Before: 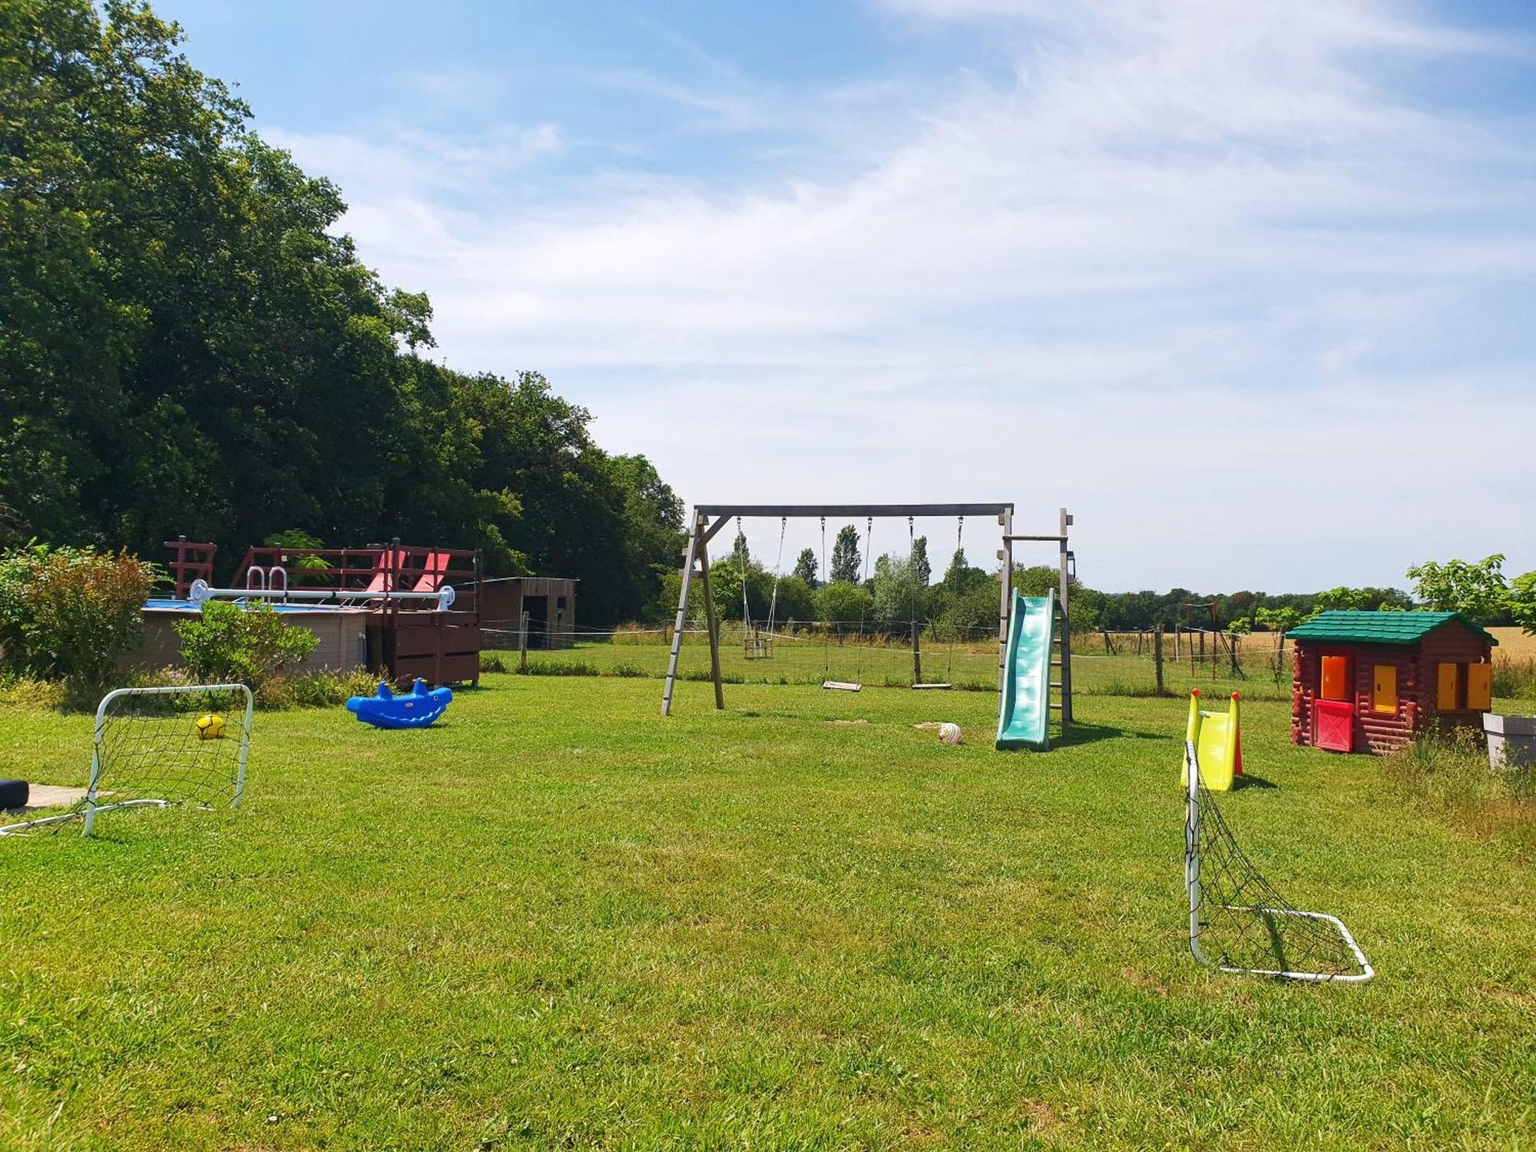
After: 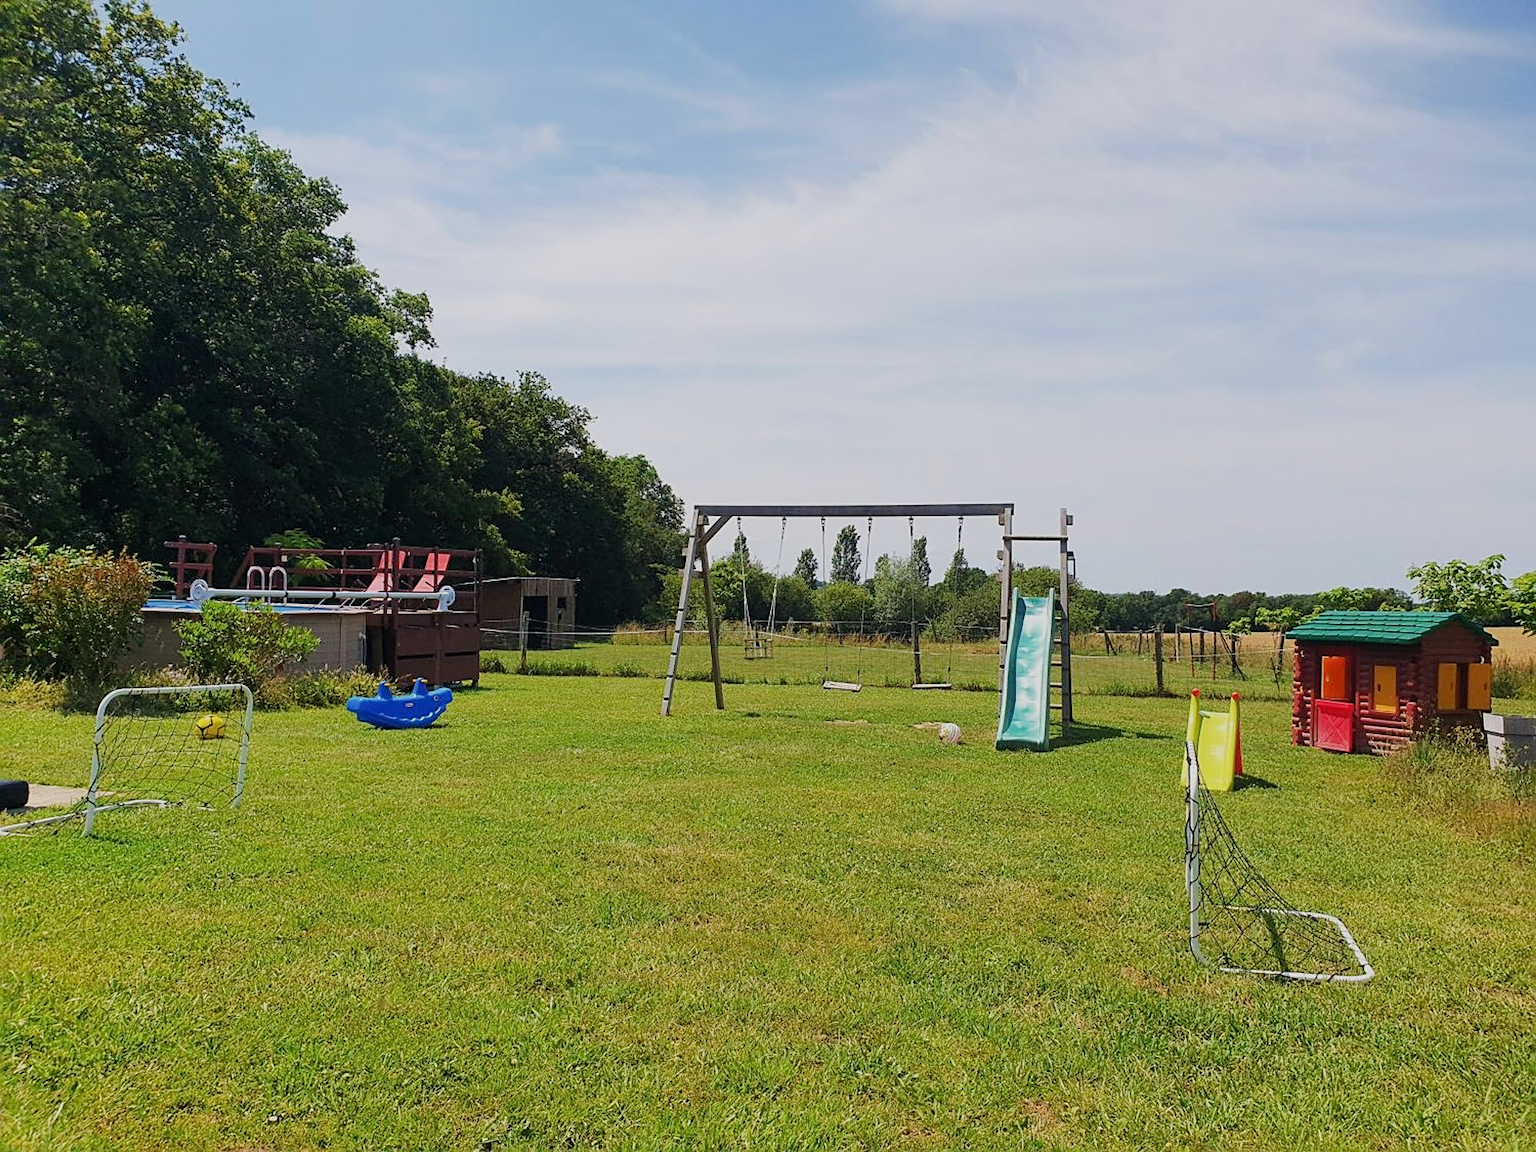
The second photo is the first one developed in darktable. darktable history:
sharpen: on, module defaults
filmic rgb: black relative exposure -7.96 EV, white relative exposure 4.02 EV, threshold 5.96 EV, hardness 4.19, contrast 0.923, enable highlight reconstruction true
